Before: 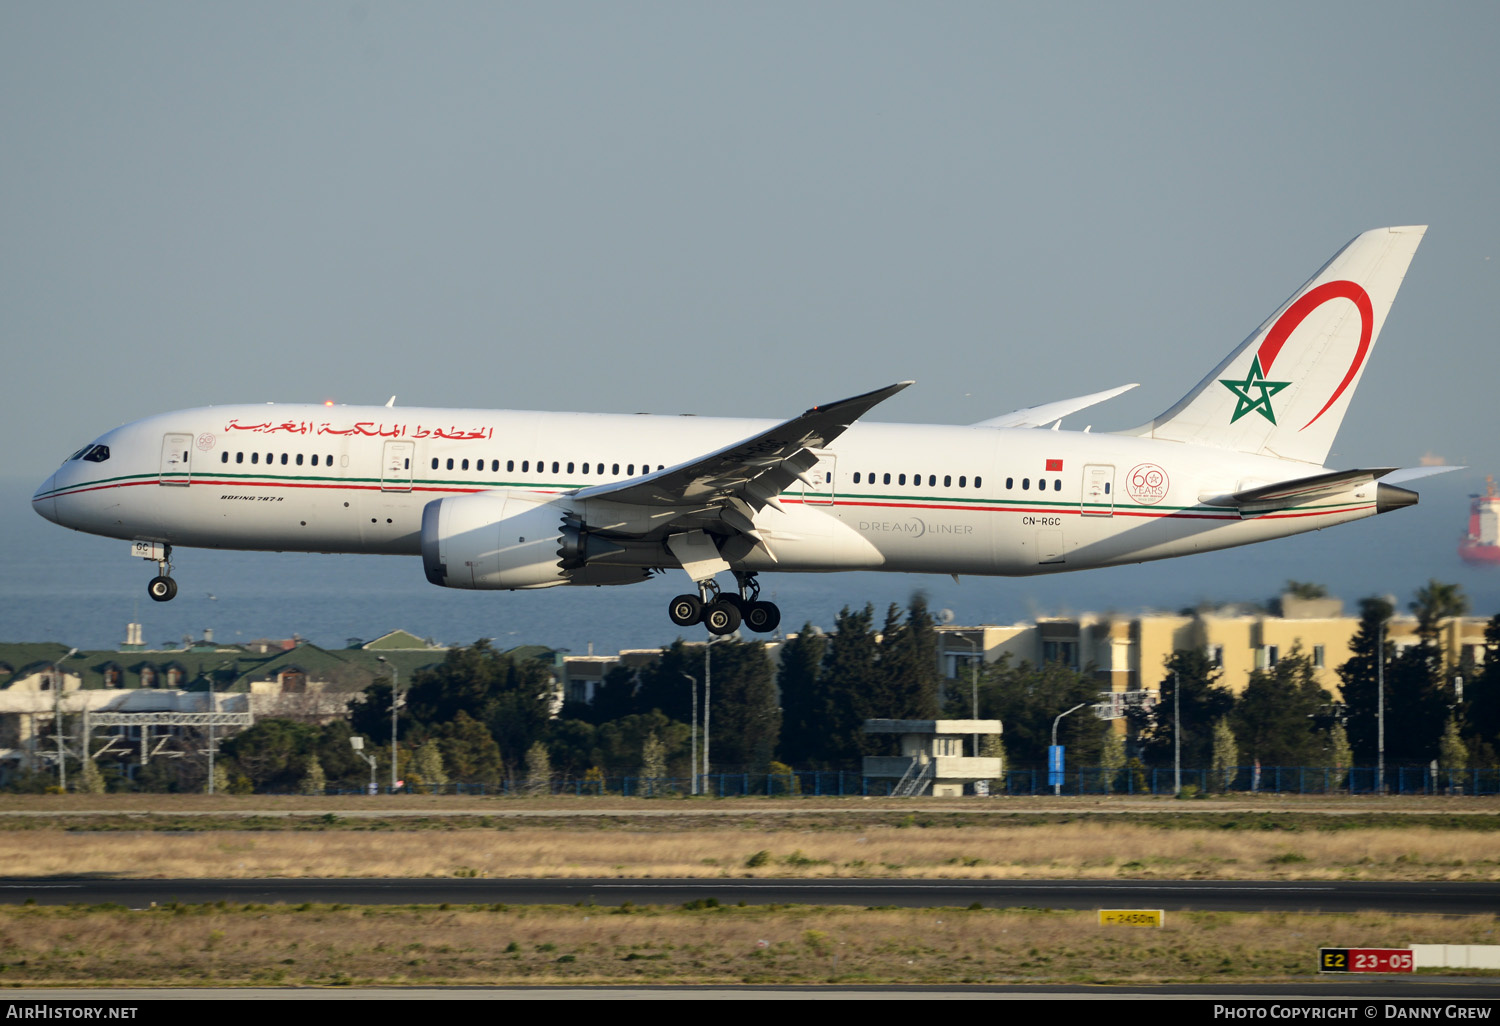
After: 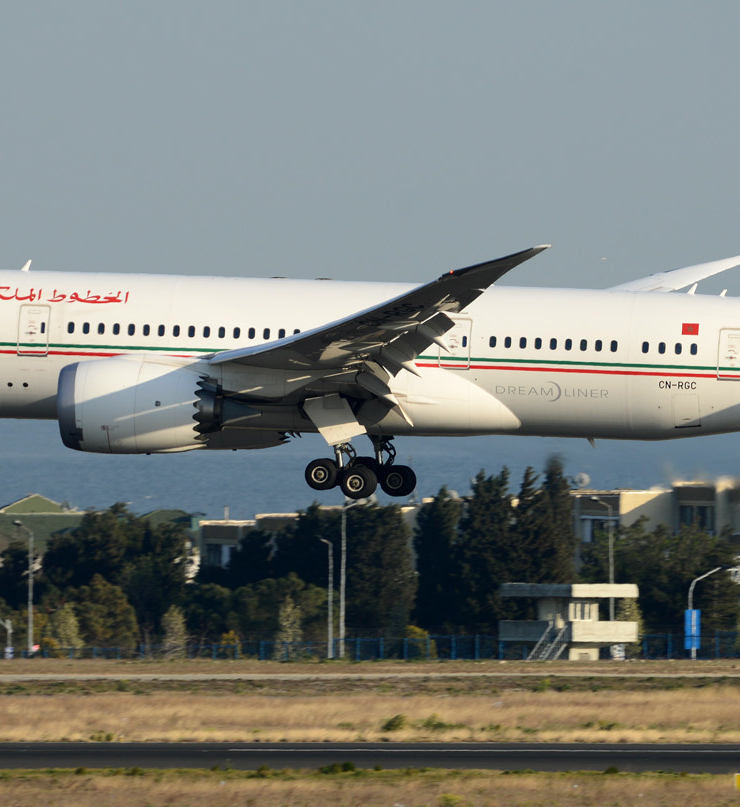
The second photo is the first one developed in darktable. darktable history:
crop and rotate: angle 0.012°, left 24.28%, top 13.251%, right 26.345%, bottom 7.987%
